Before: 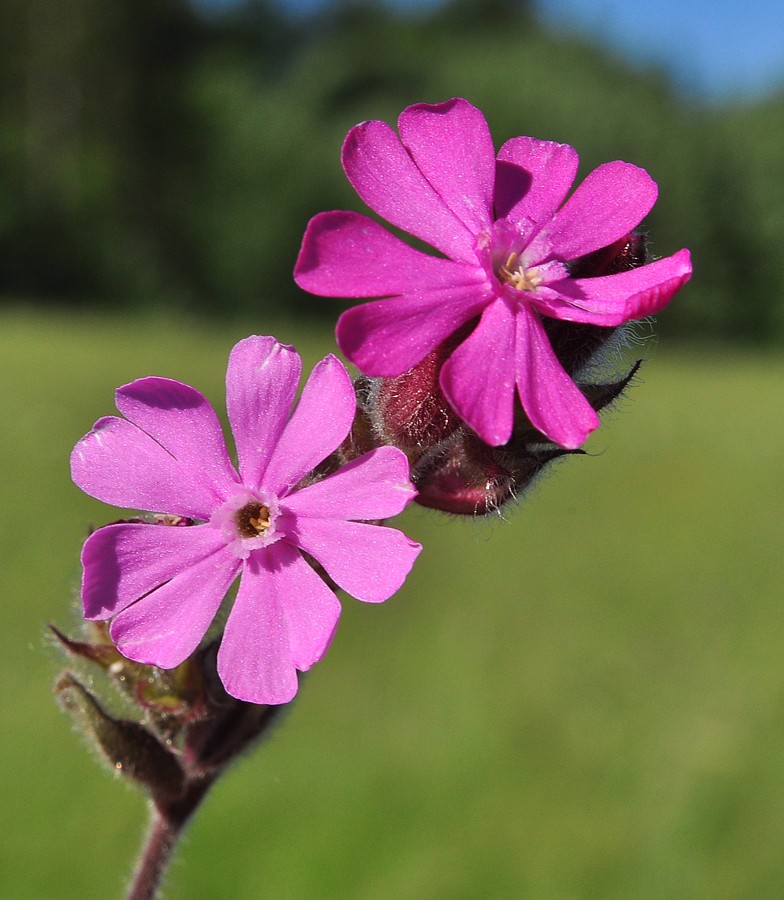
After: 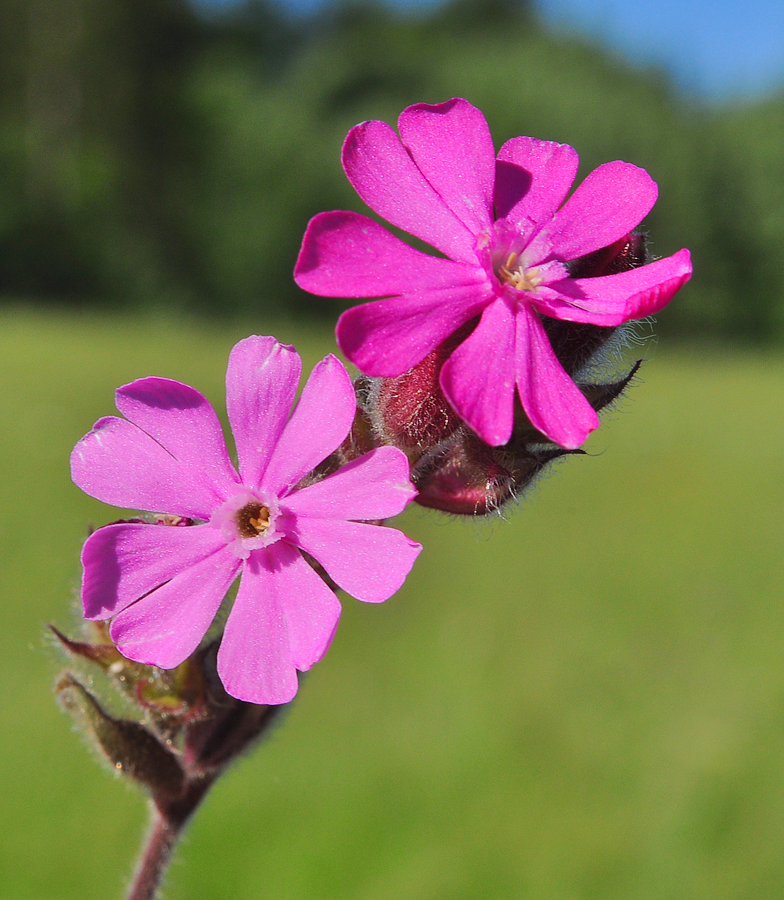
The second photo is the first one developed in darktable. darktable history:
color balance rgb: shadows lift › hue 87.8°, perceptual saturation grading › global saturation 0.188%, perceptual brilliance grading › mid-tones 9.837%, perceptual brilliance grading › shadows 15.61%, contrast -10.123%
